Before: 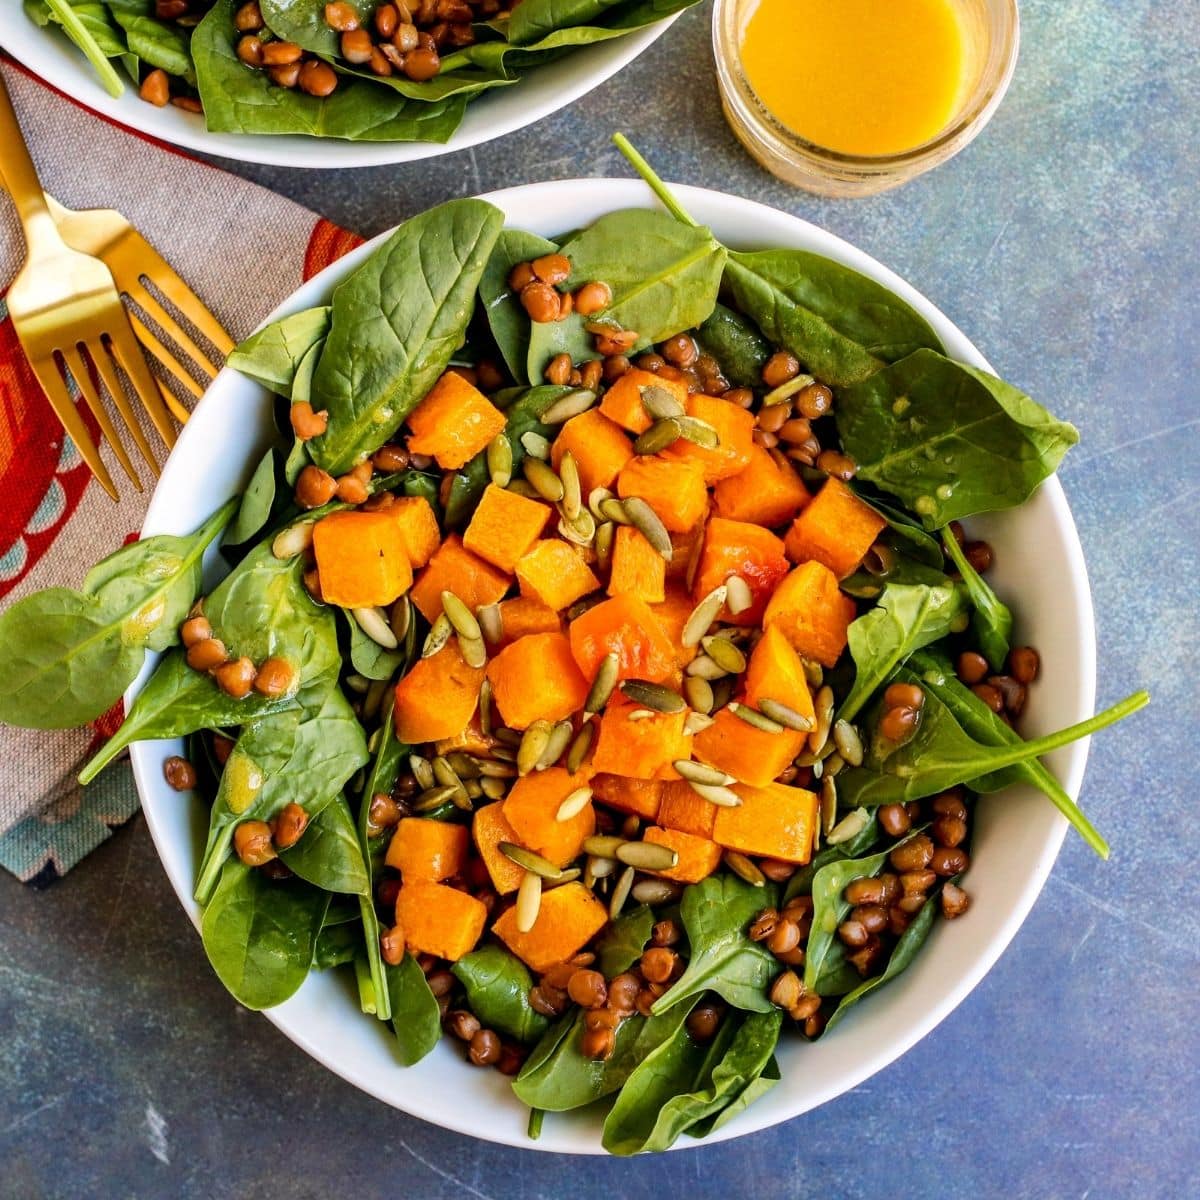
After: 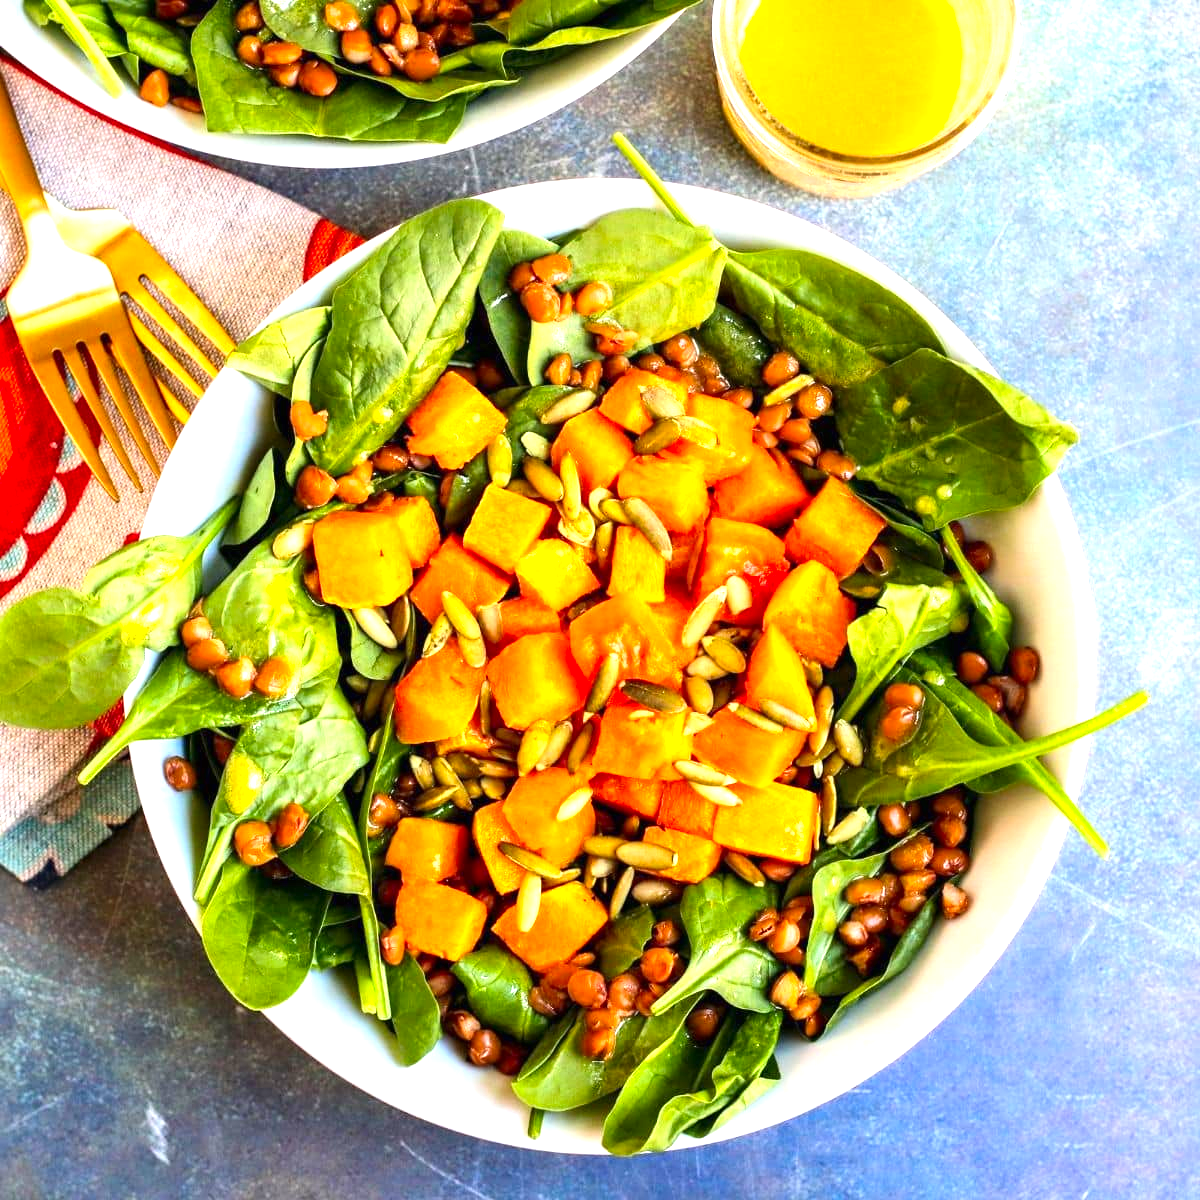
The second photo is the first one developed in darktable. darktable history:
contrast brightness saturation: contrast 0.08, saturation 0.2
exposure: black level correction 0, exposure 1.1 EV, compensate exposure bias true, compensate highlight preservation false
